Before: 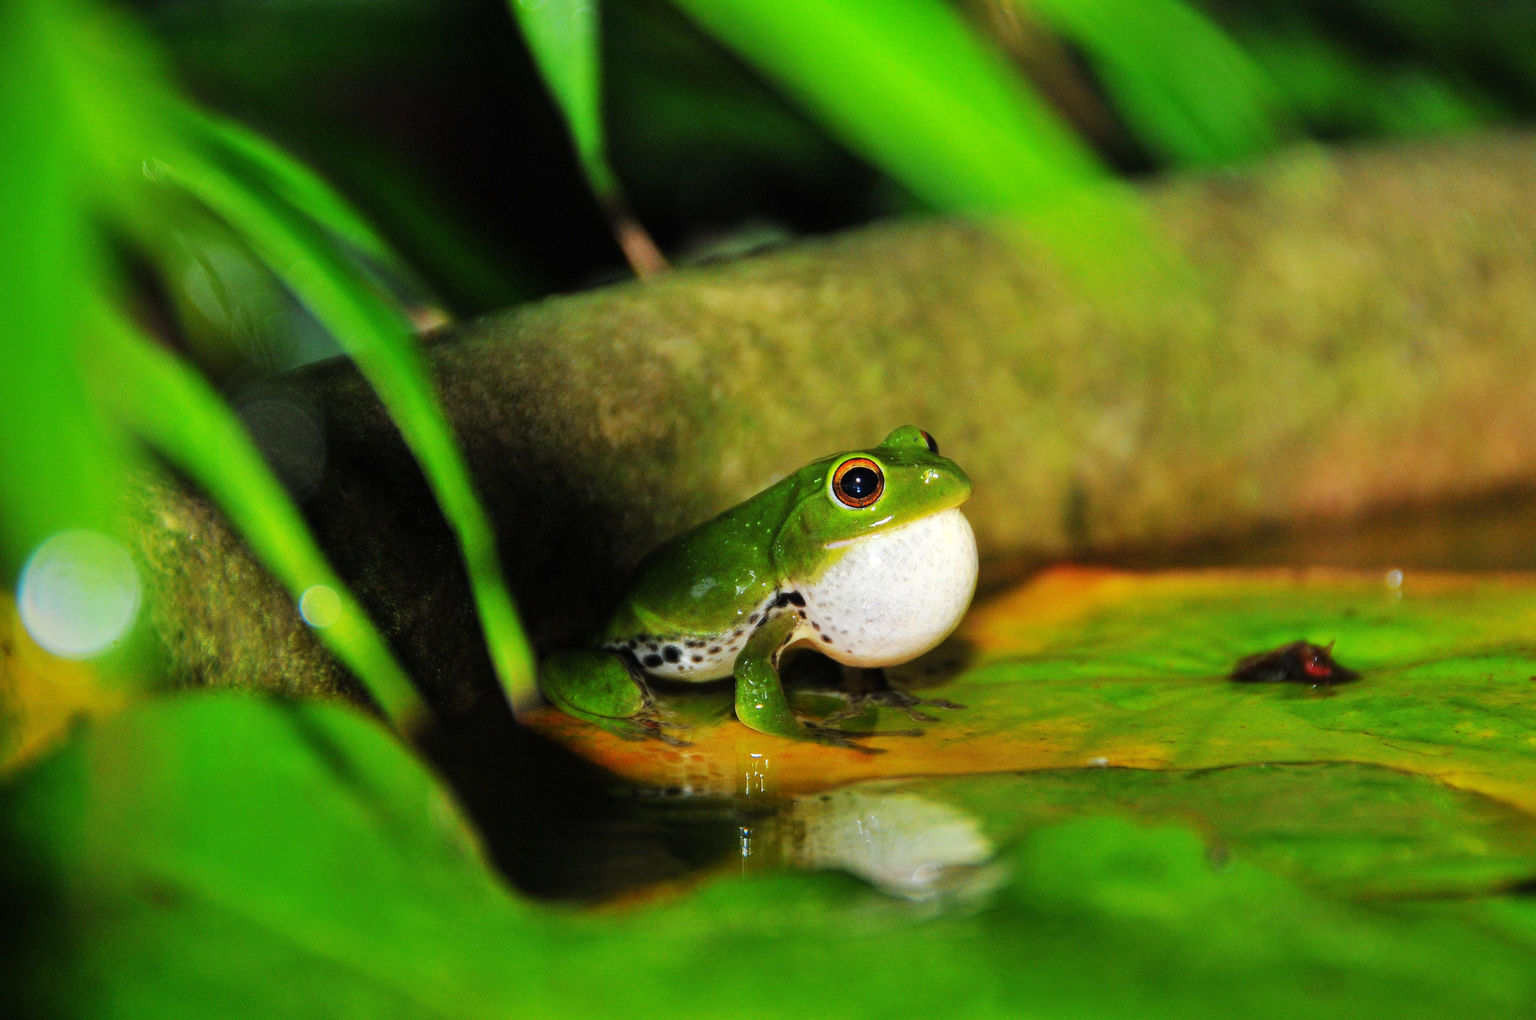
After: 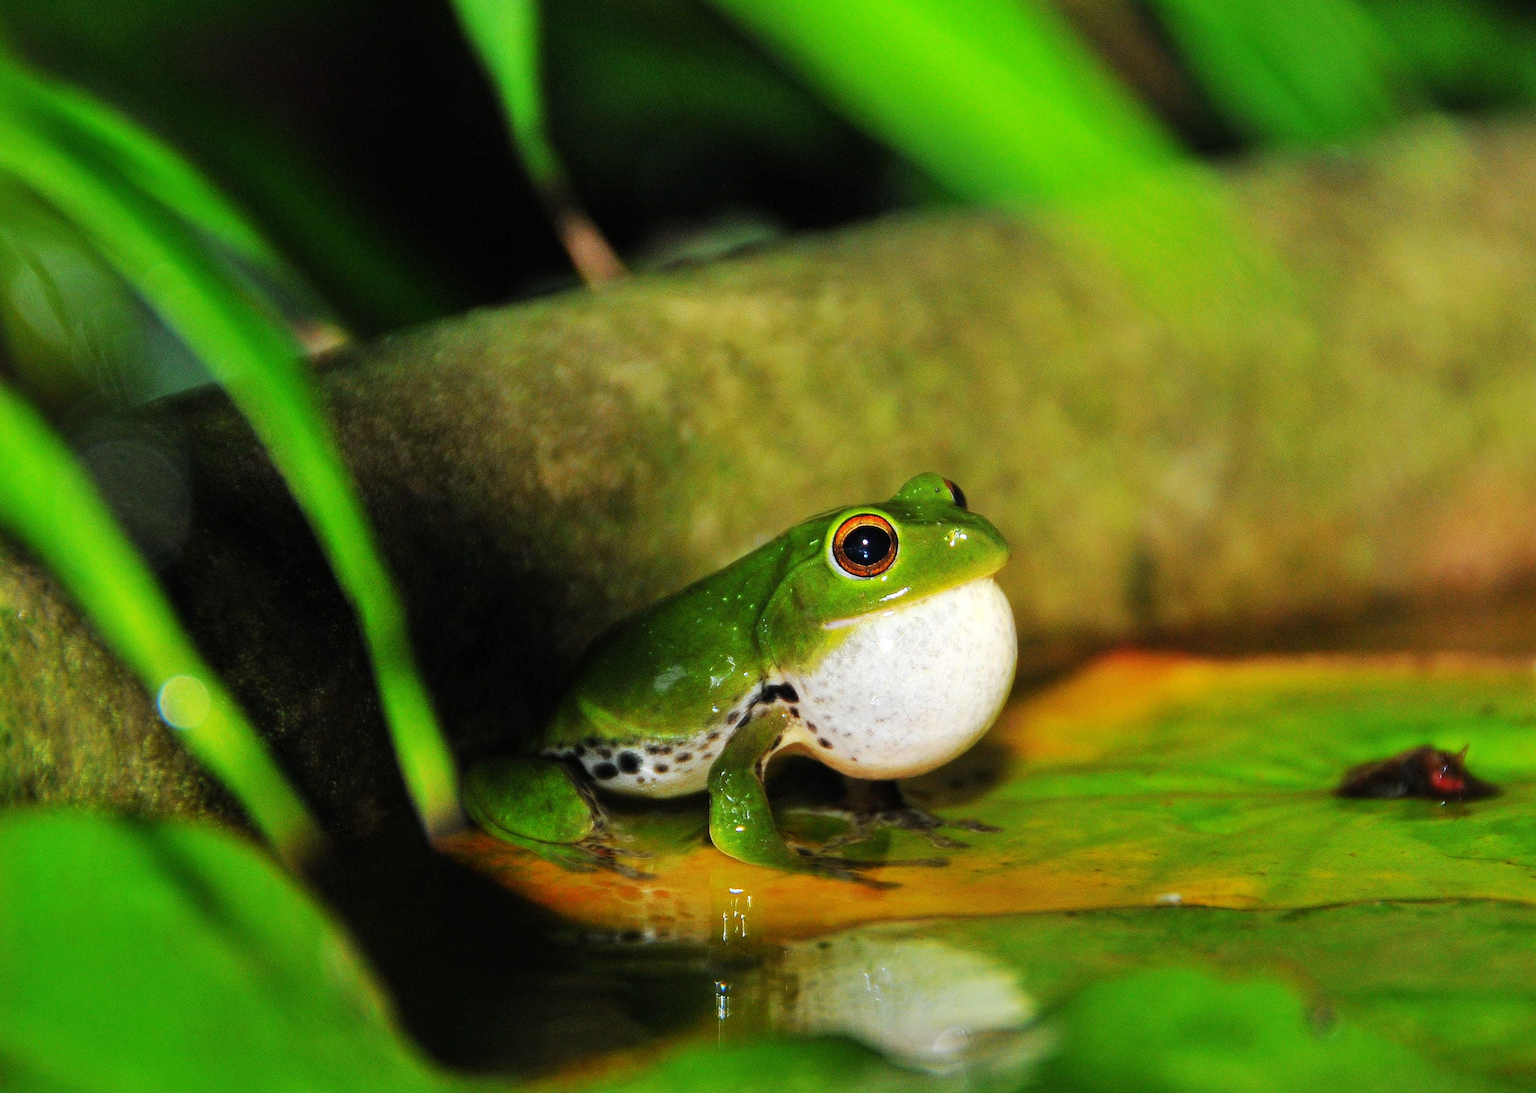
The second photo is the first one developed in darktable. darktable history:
crop: left 11.411%, top 5.148%, right 9.601%, bottom 10.167%
